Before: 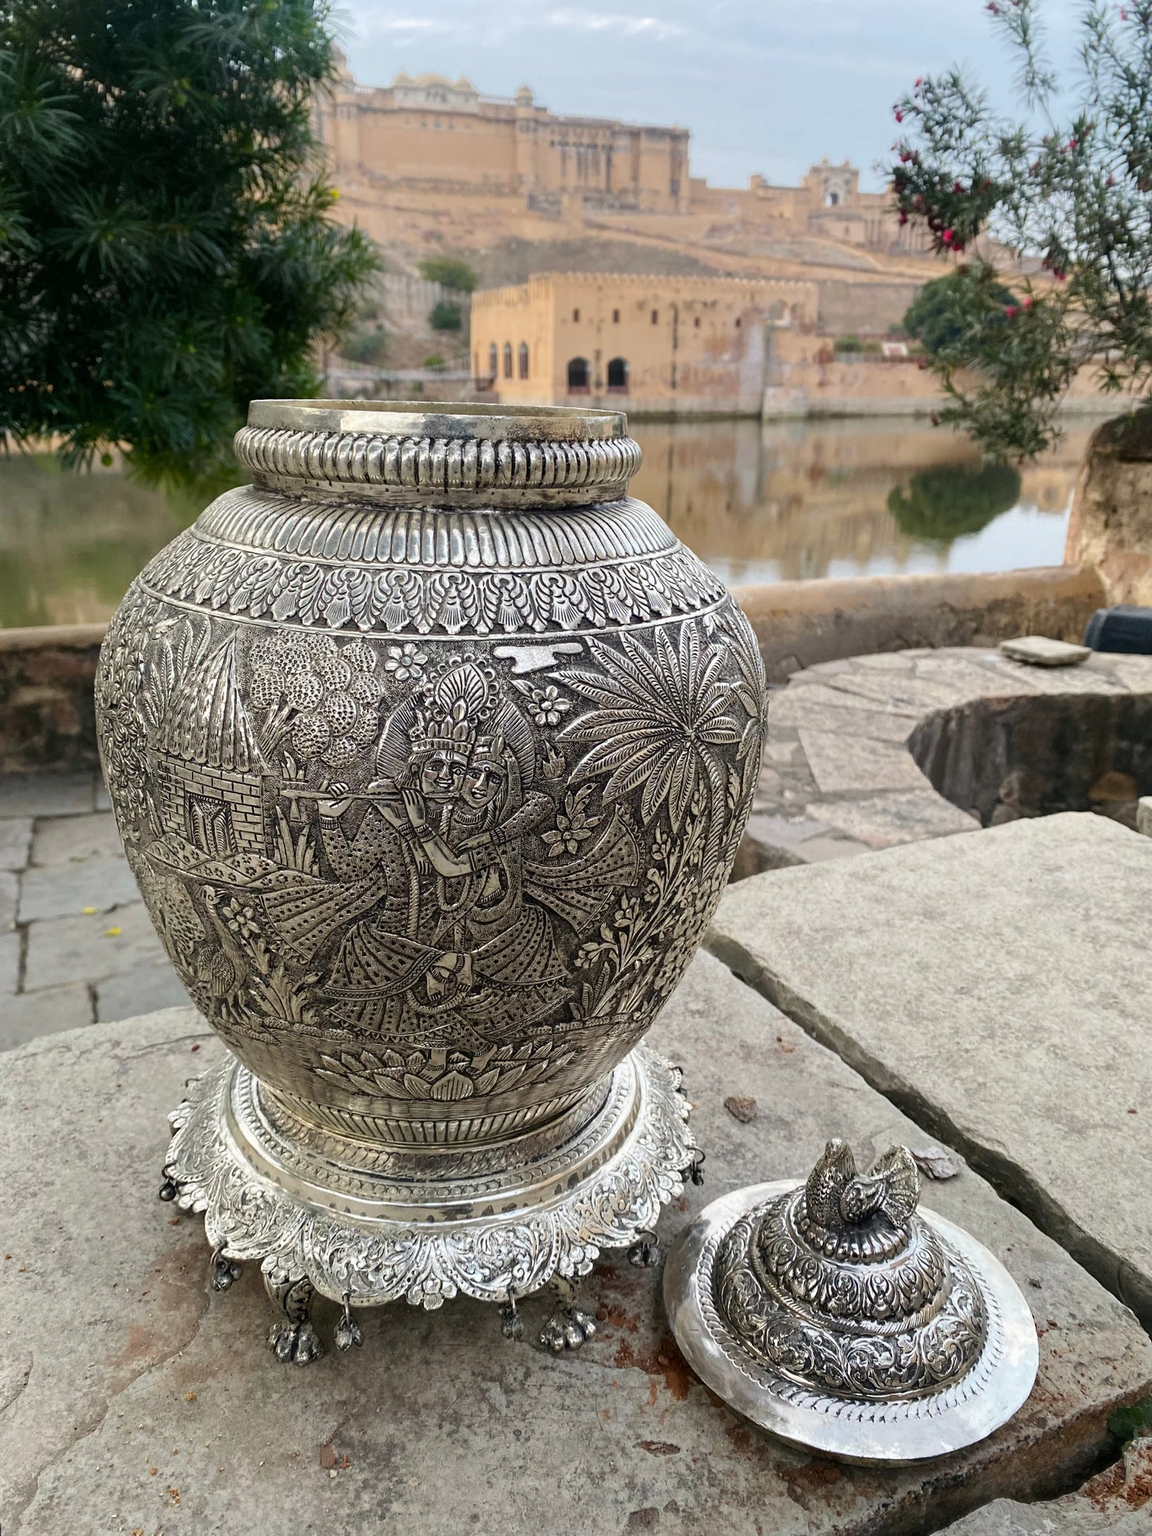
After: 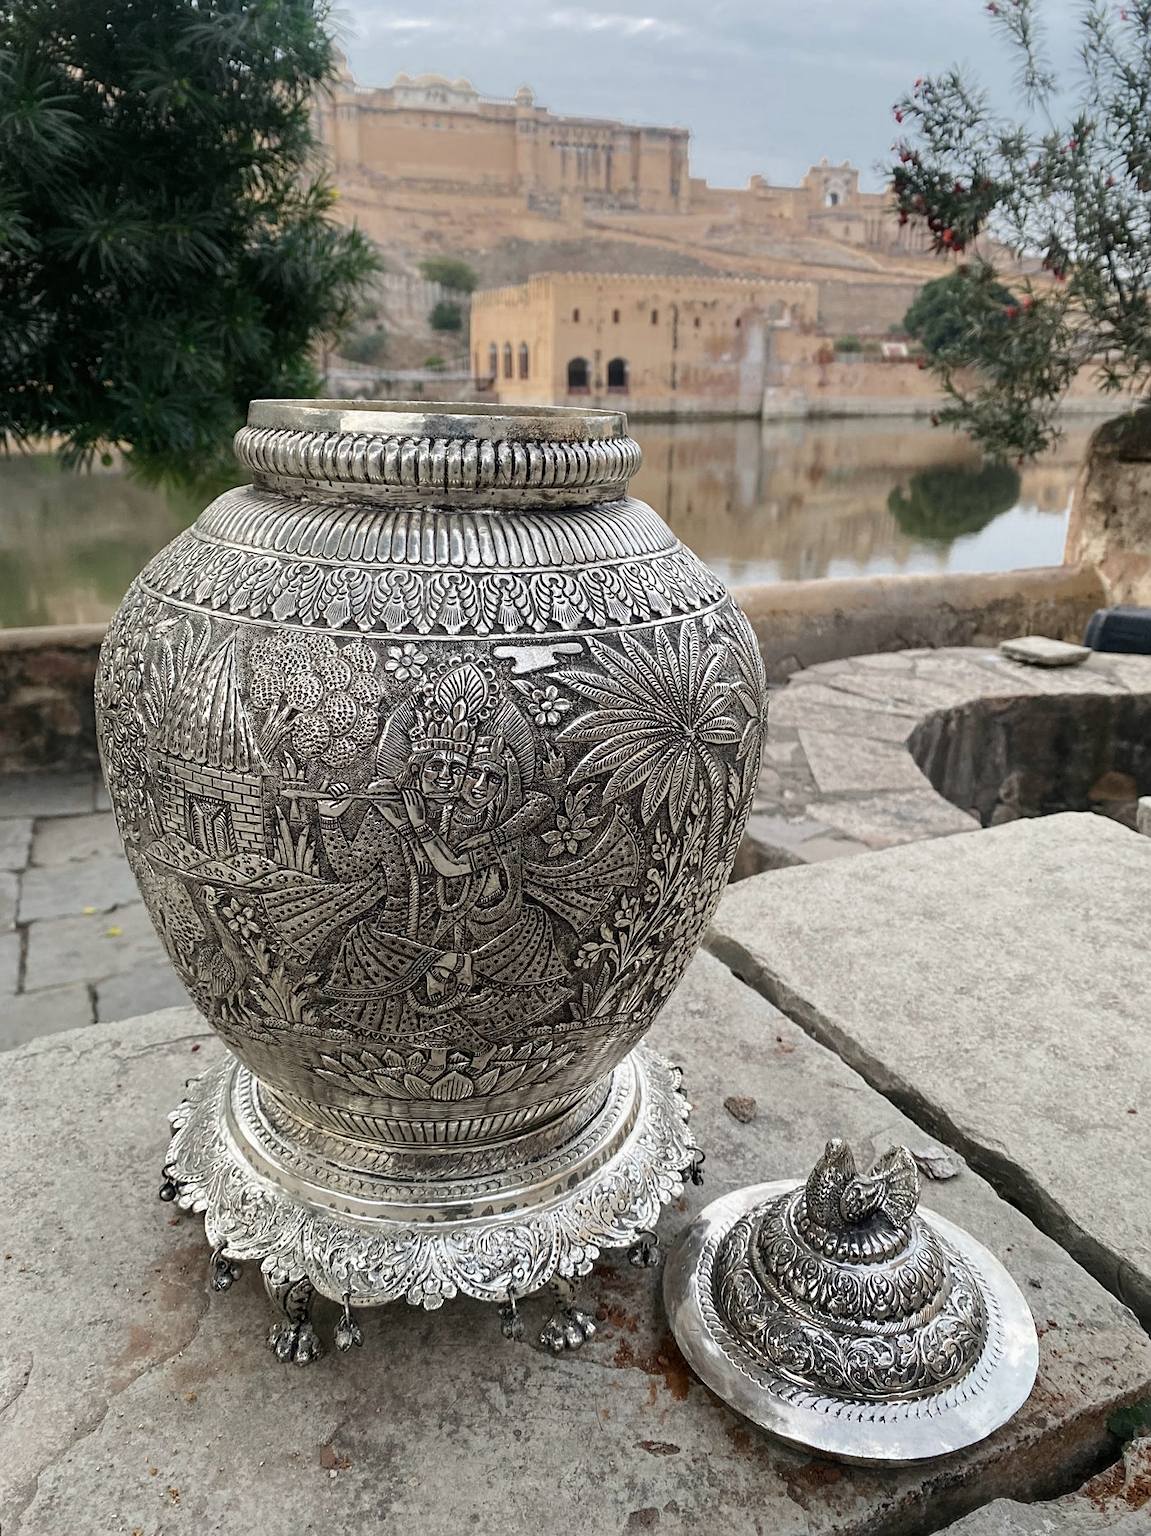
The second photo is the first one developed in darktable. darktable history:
sharpen: amount 0.2
color zones: curves: ch0 [(0, 0.5) (0.125, 0.4) (0.25, 0.5) (0.375, 0.4) (0.5, 0.4) (0.625, 0.35) (0.75, 0.35) (0.875, 0.5)]; ch1 [(0, 0.35) (0.125, 0.45) (0.25, 0.35) (0.375, 0.35) (0.5, 0.35) (0.625, 0.35) (0.75, 0.45) (0.875, 0.35)]; ch2 [(0, 0.6) (0.125, 0.5) (0.25, 0.5) (0.375, 0.6) (0.5, 0.6) (0.625, 0.5) (0.75, 0.5) (0.875, 0.5)]
